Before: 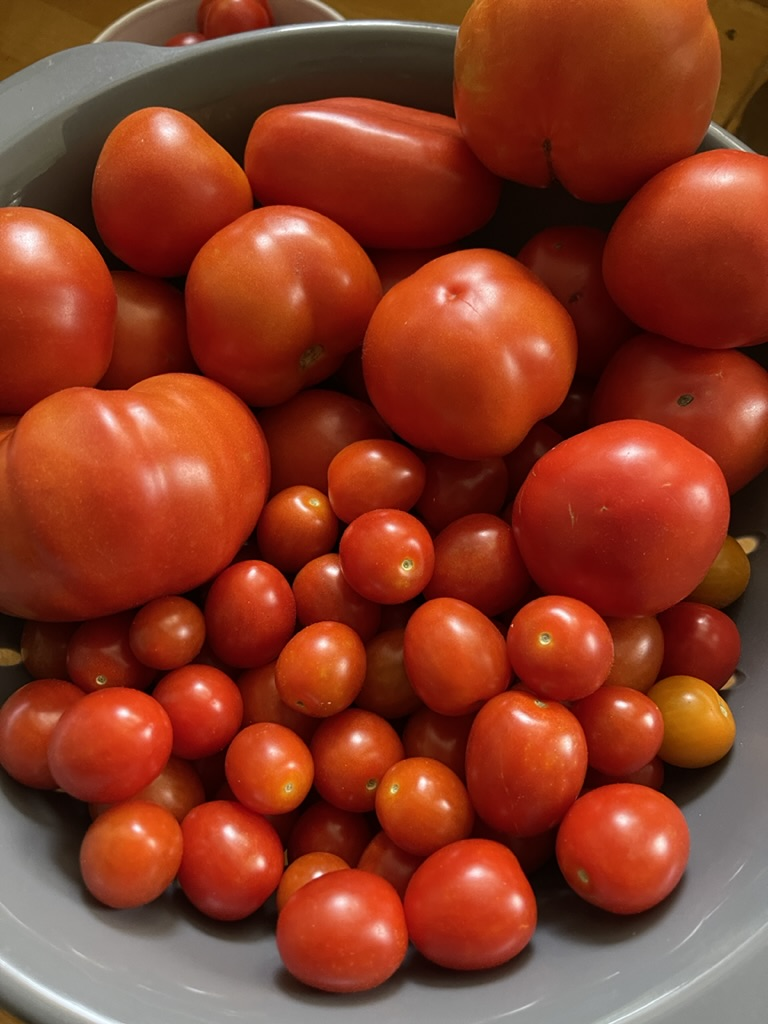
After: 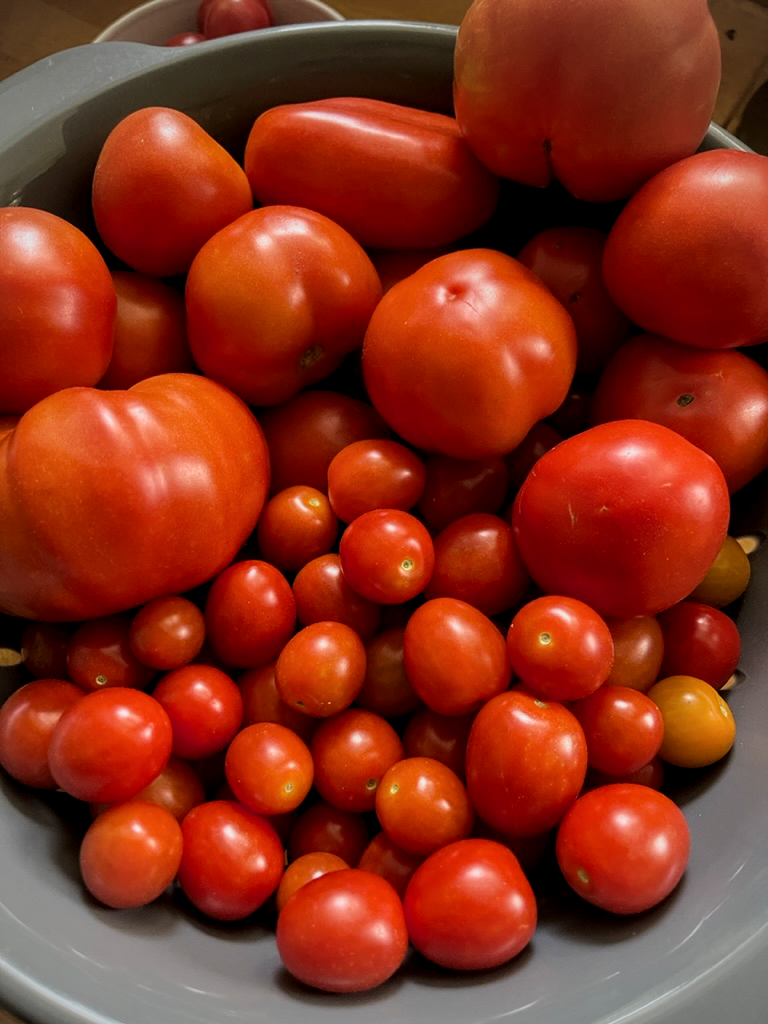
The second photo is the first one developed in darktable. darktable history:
local contrast: on, module defaults
vignetting: fall-off radius 60.92%
velvia: on, module defaults
filmic rgb: black relative exposure -8.15 EV, white relative exposure 3.76 EV, hardness 4.46
